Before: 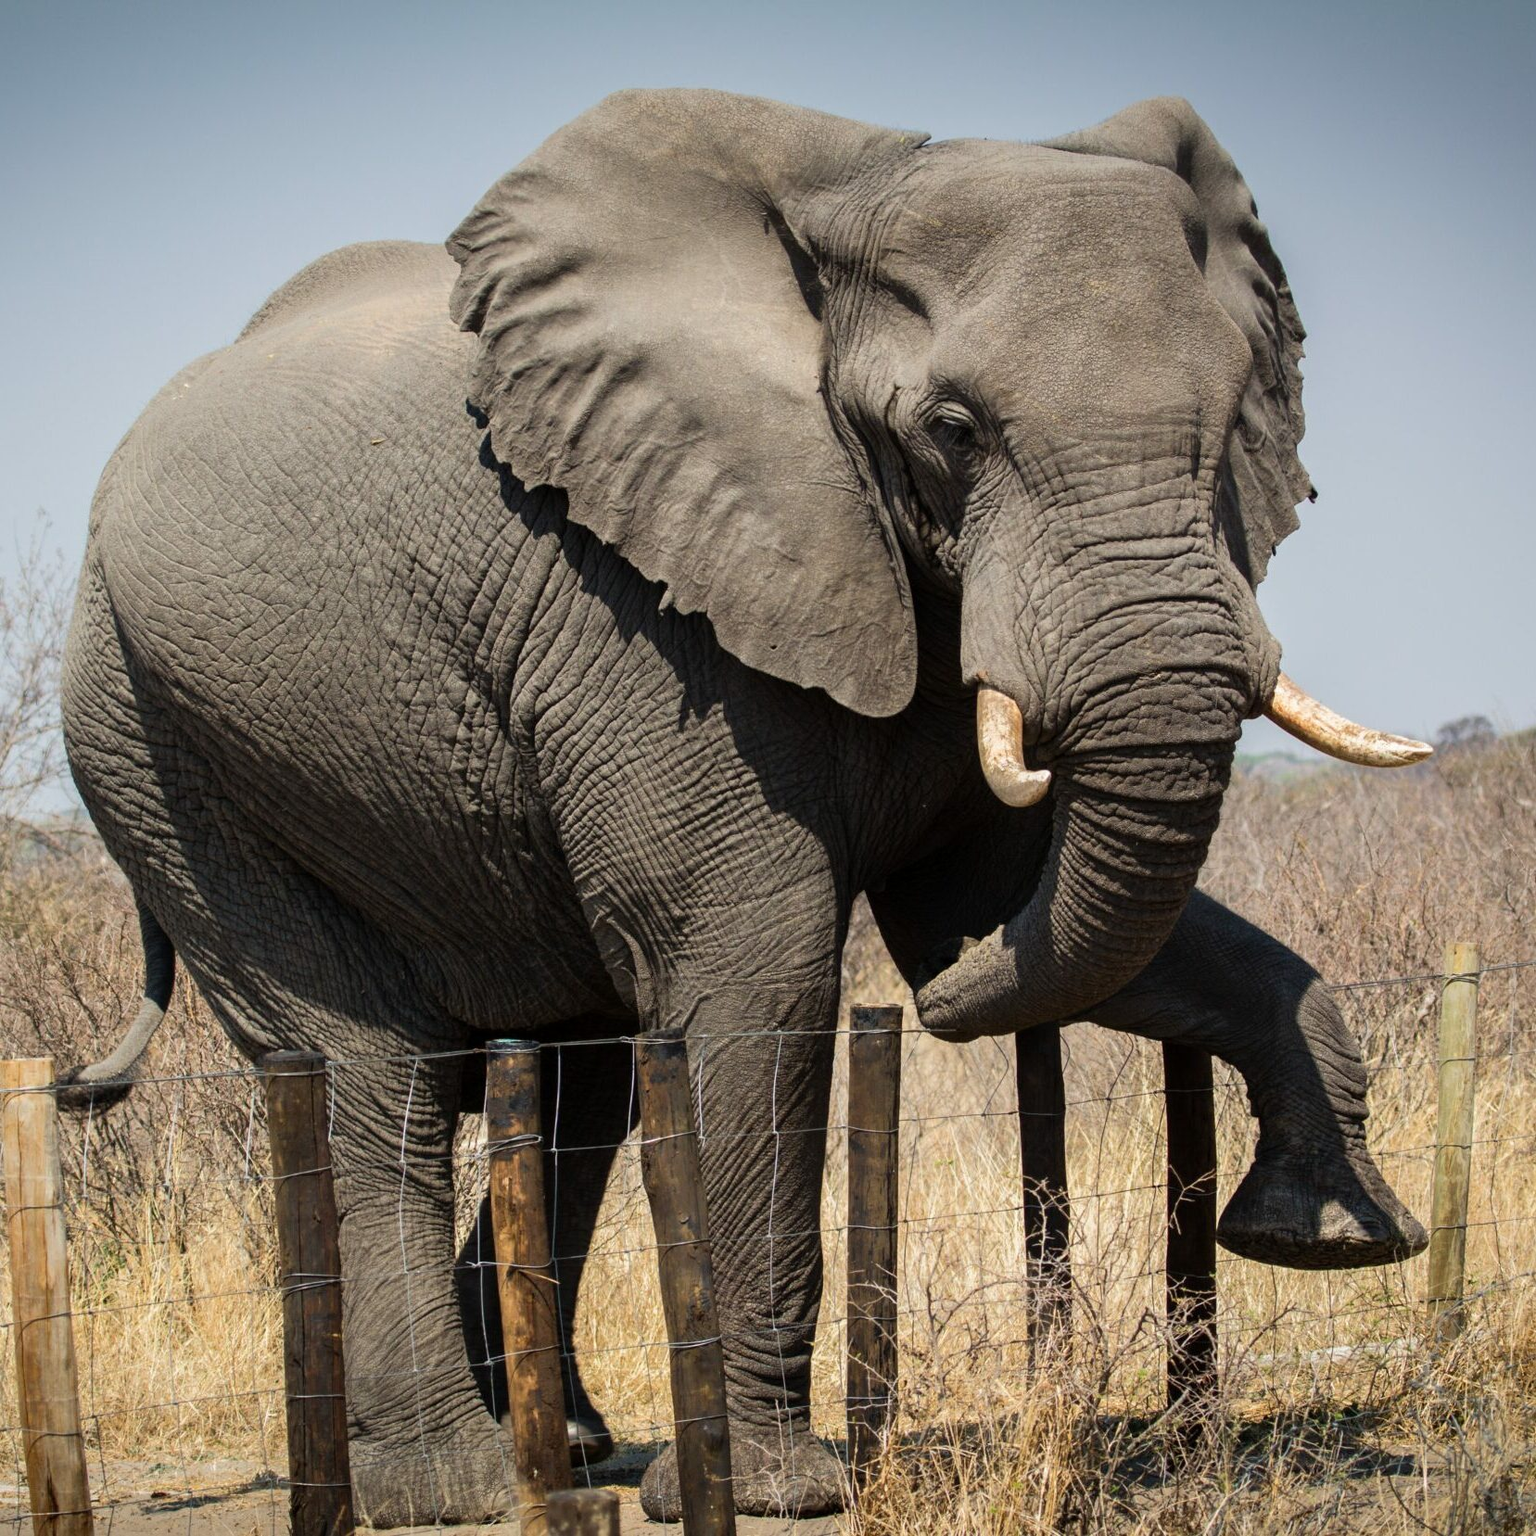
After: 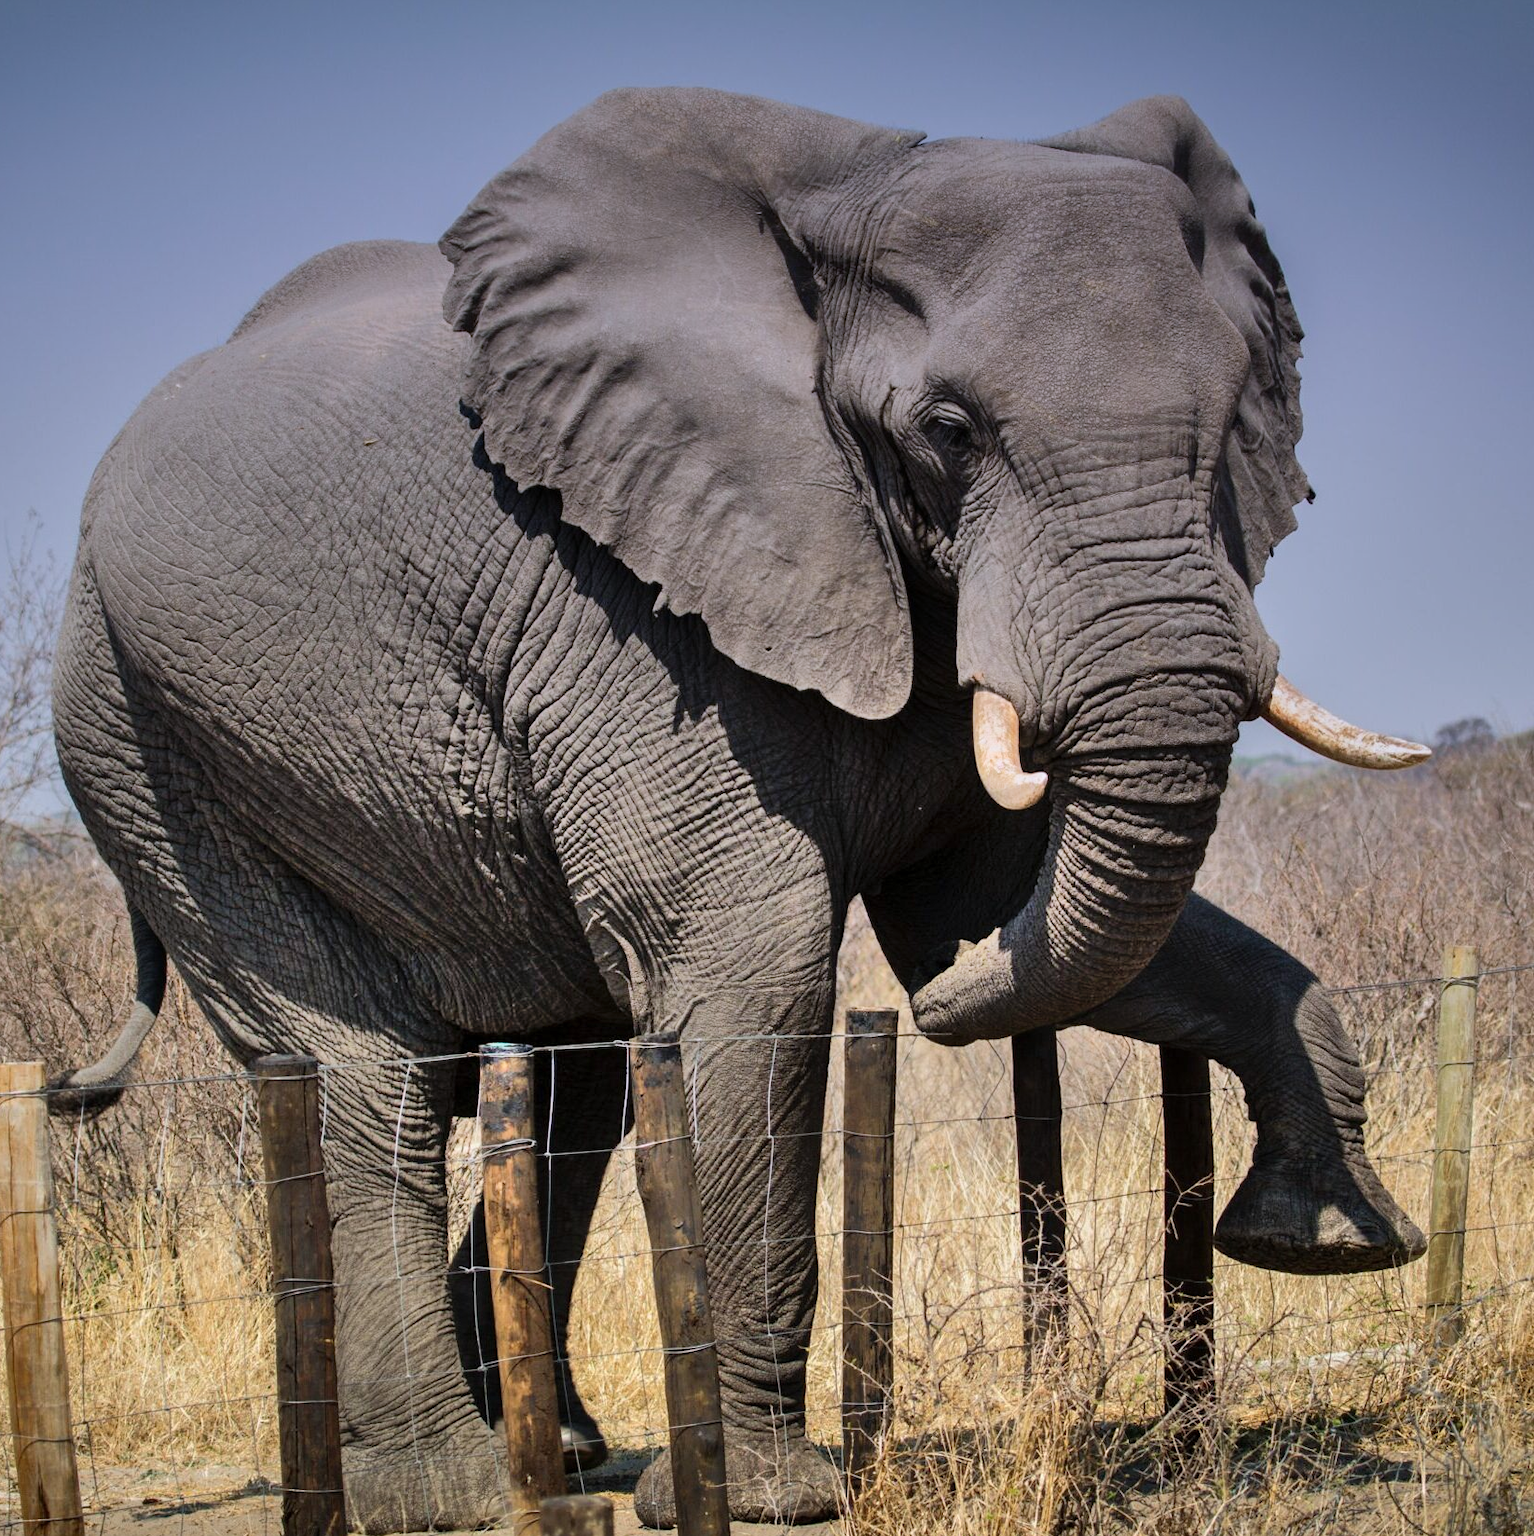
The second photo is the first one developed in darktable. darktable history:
crop and rotate: left 0.614%, top 0.179%, bottom 0.309%
graduated density: hue 238.83°, saturation 50%
shadows and highlights: shadows 75, highlights -60.85, soften with gaussian
